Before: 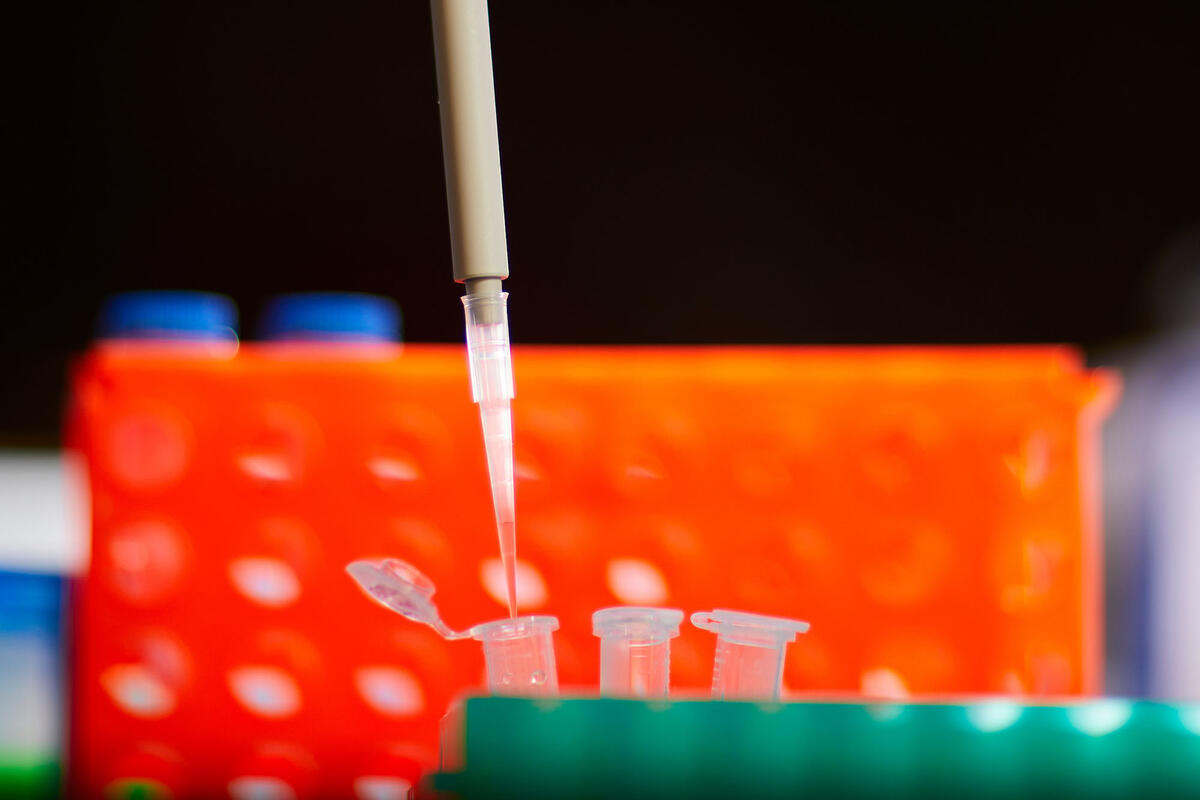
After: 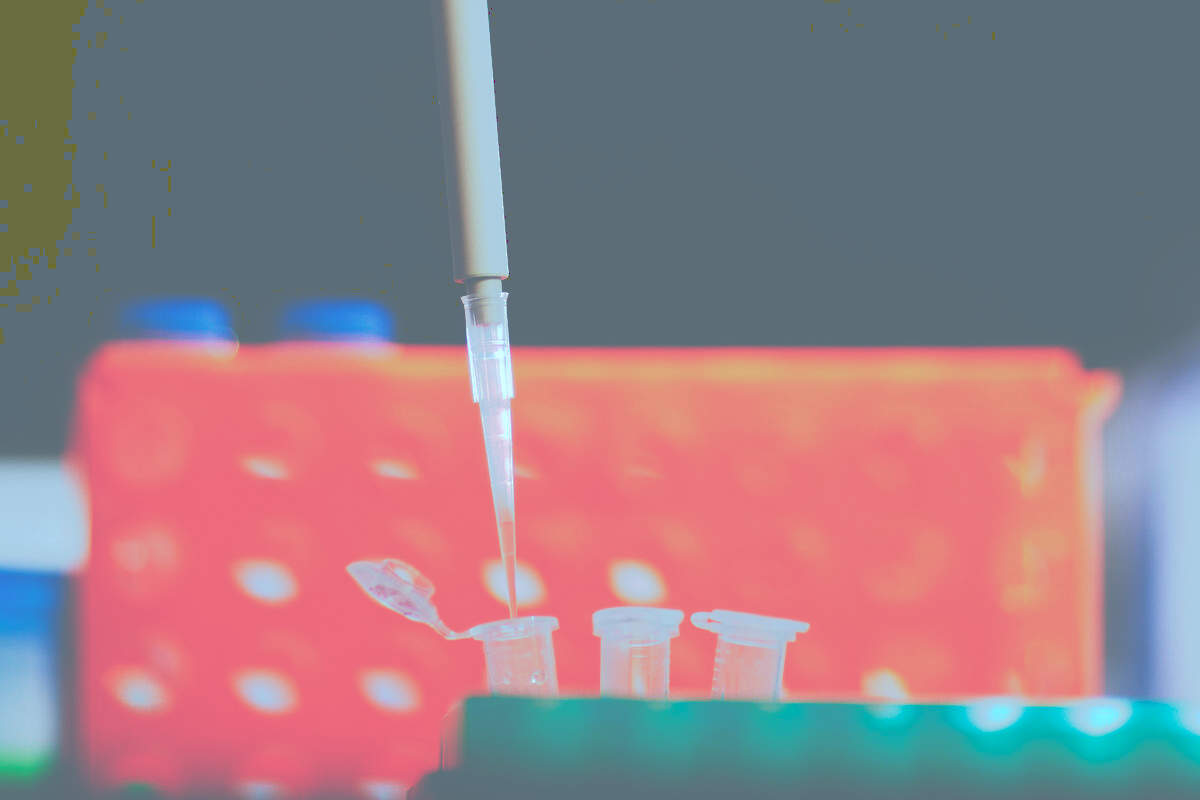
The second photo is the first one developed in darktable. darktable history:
color correction: highlights a* -10.69, highlights b* -19.19
tone curve: curves: ch0 [(0, 0) (0.003, 0.449) (0.011, 0.449) (0.025, 0.449) (0.044, 0.45) (0.069, 0.453) (0.1, 0.453) (0.136, 0.455) (0.177, 0.458) (0.224, 0.462) (0.277, 0.47) (0.335, 0.491) (0.399, 0.522) (0.468, 0.561) (0.543, 0.619) (0.623, 0.69) (0.709, 0.756) (0.801, 0.802) (0.898, 0.825) (1, 1)], preserve colors none
